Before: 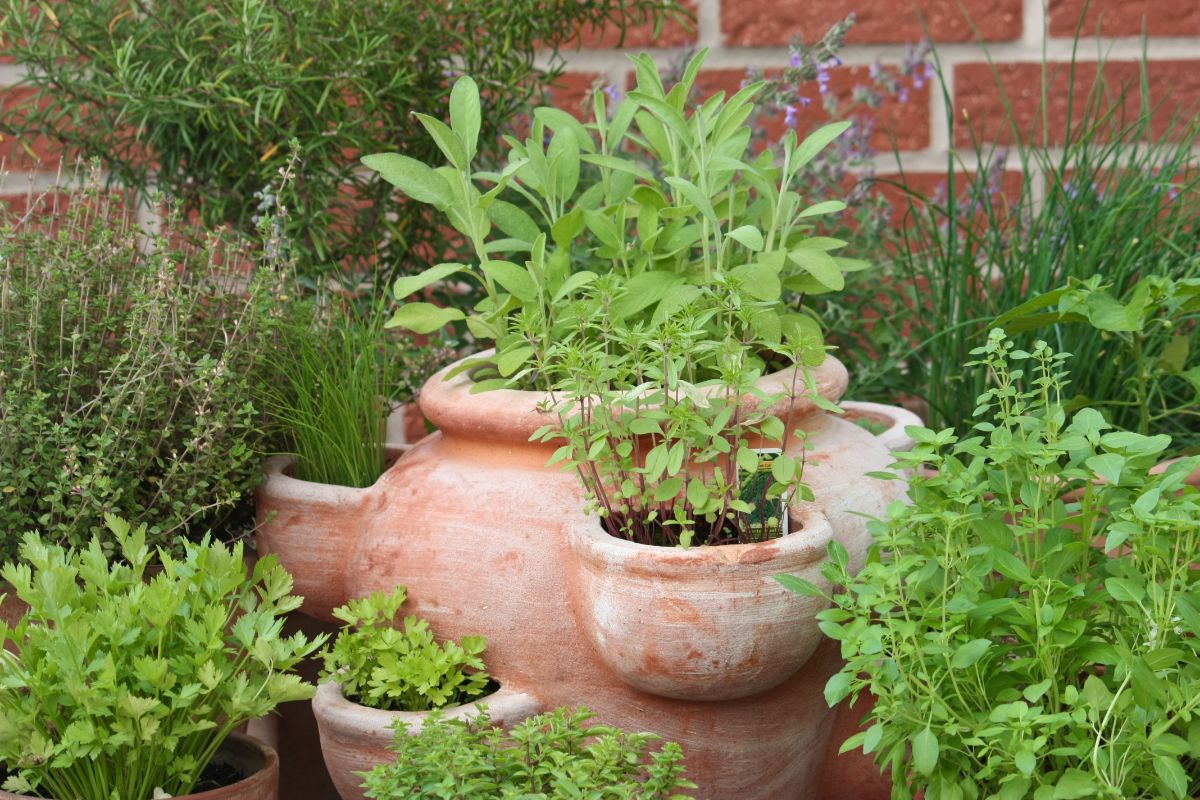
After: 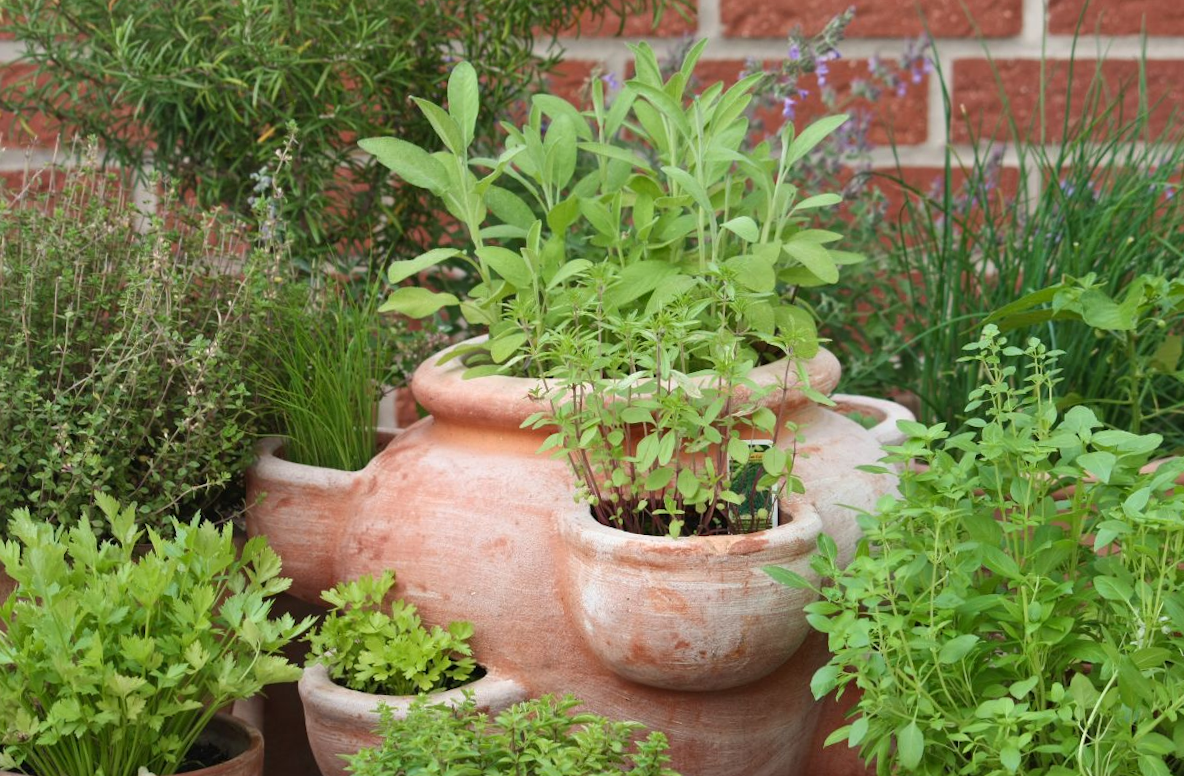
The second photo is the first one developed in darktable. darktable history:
rotate and perspective: rotation 1.14°, crop left 0.013, crop right 0.987, crop top 0.029, crop bottom 0.971
